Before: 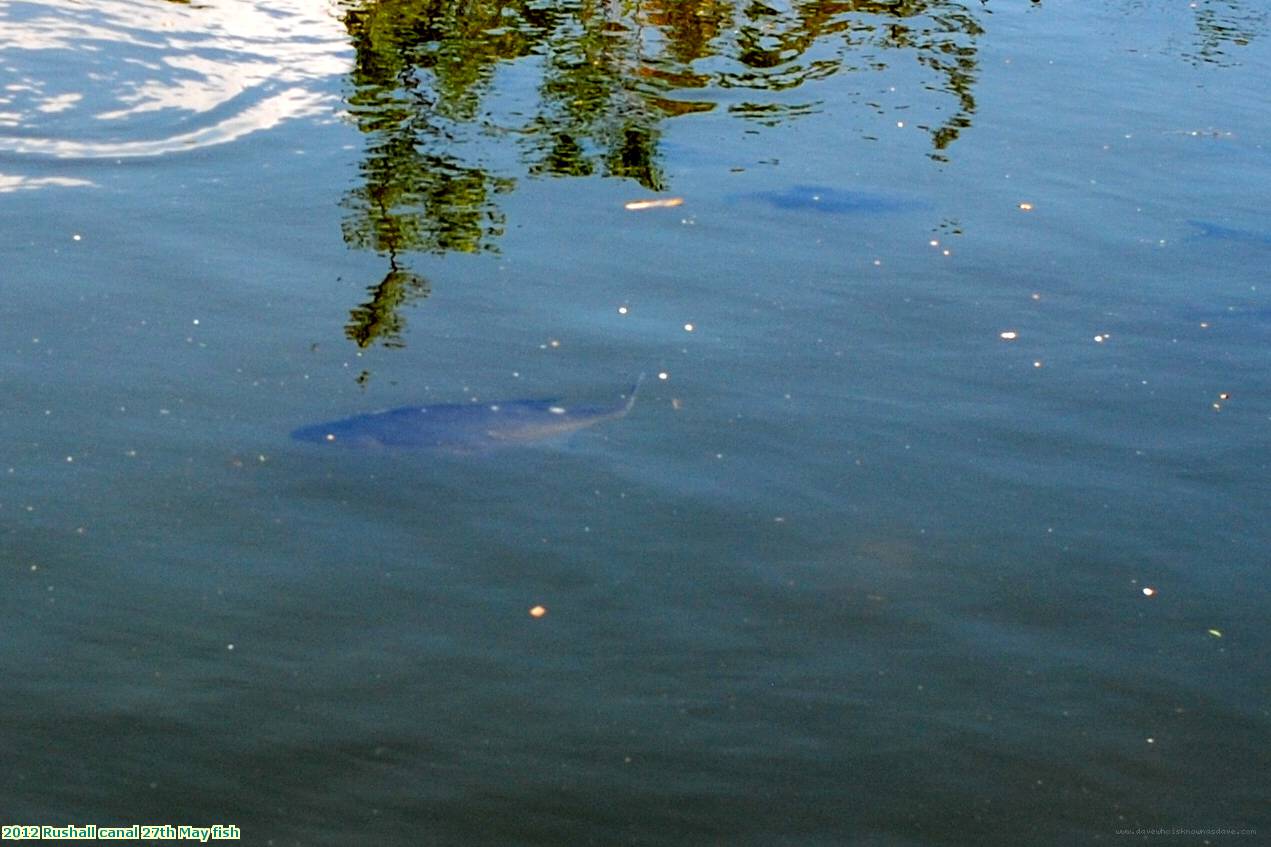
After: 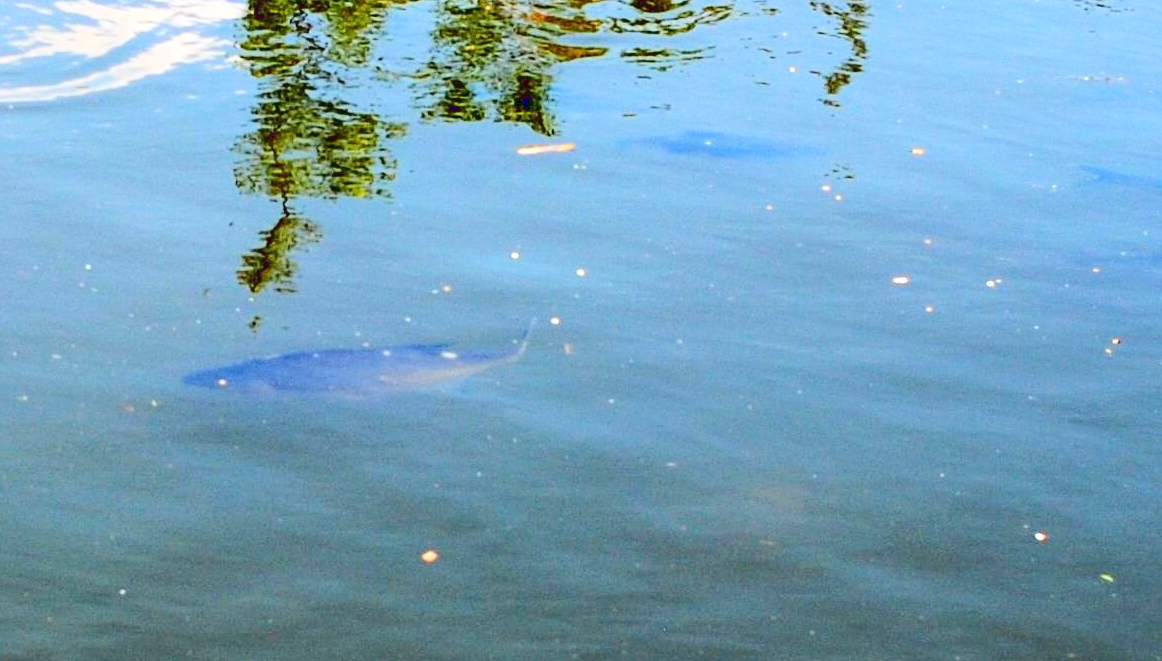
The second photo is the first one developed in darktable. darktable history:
crop: left 8.504%, top 6.551%, bottom 15.31%
base curve: curves: ch0 [(0, 0.007) (0.028, 0.063) (0.121, 0.311) (0.46, 0.743) (0.859, 0.957) (1, 1)]
